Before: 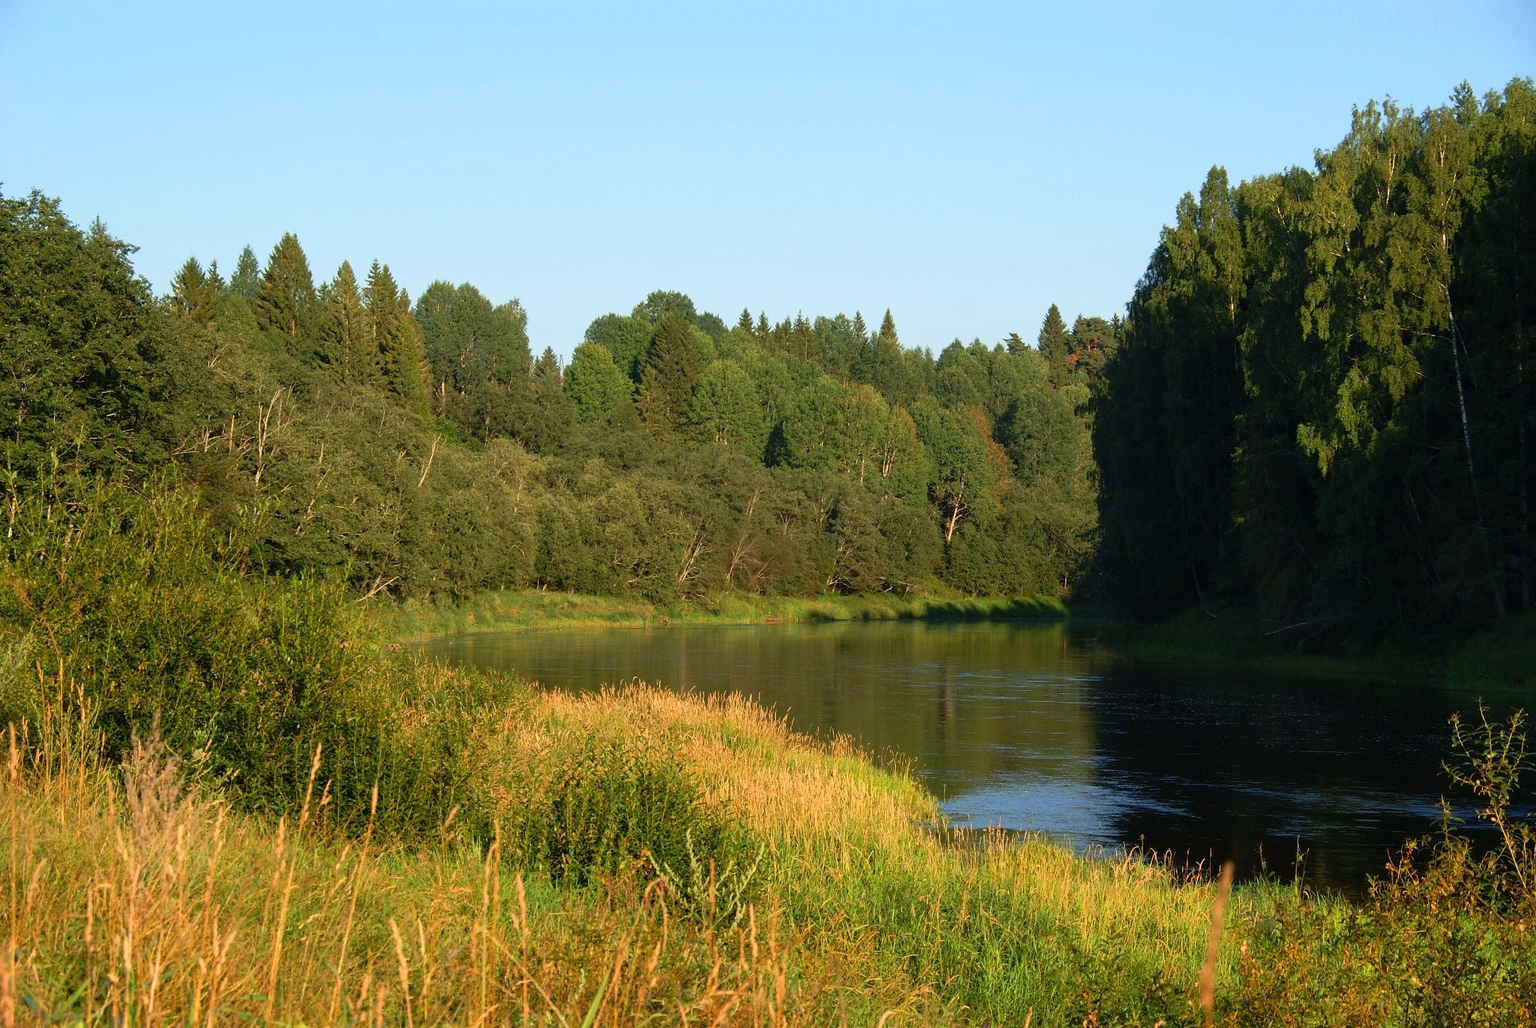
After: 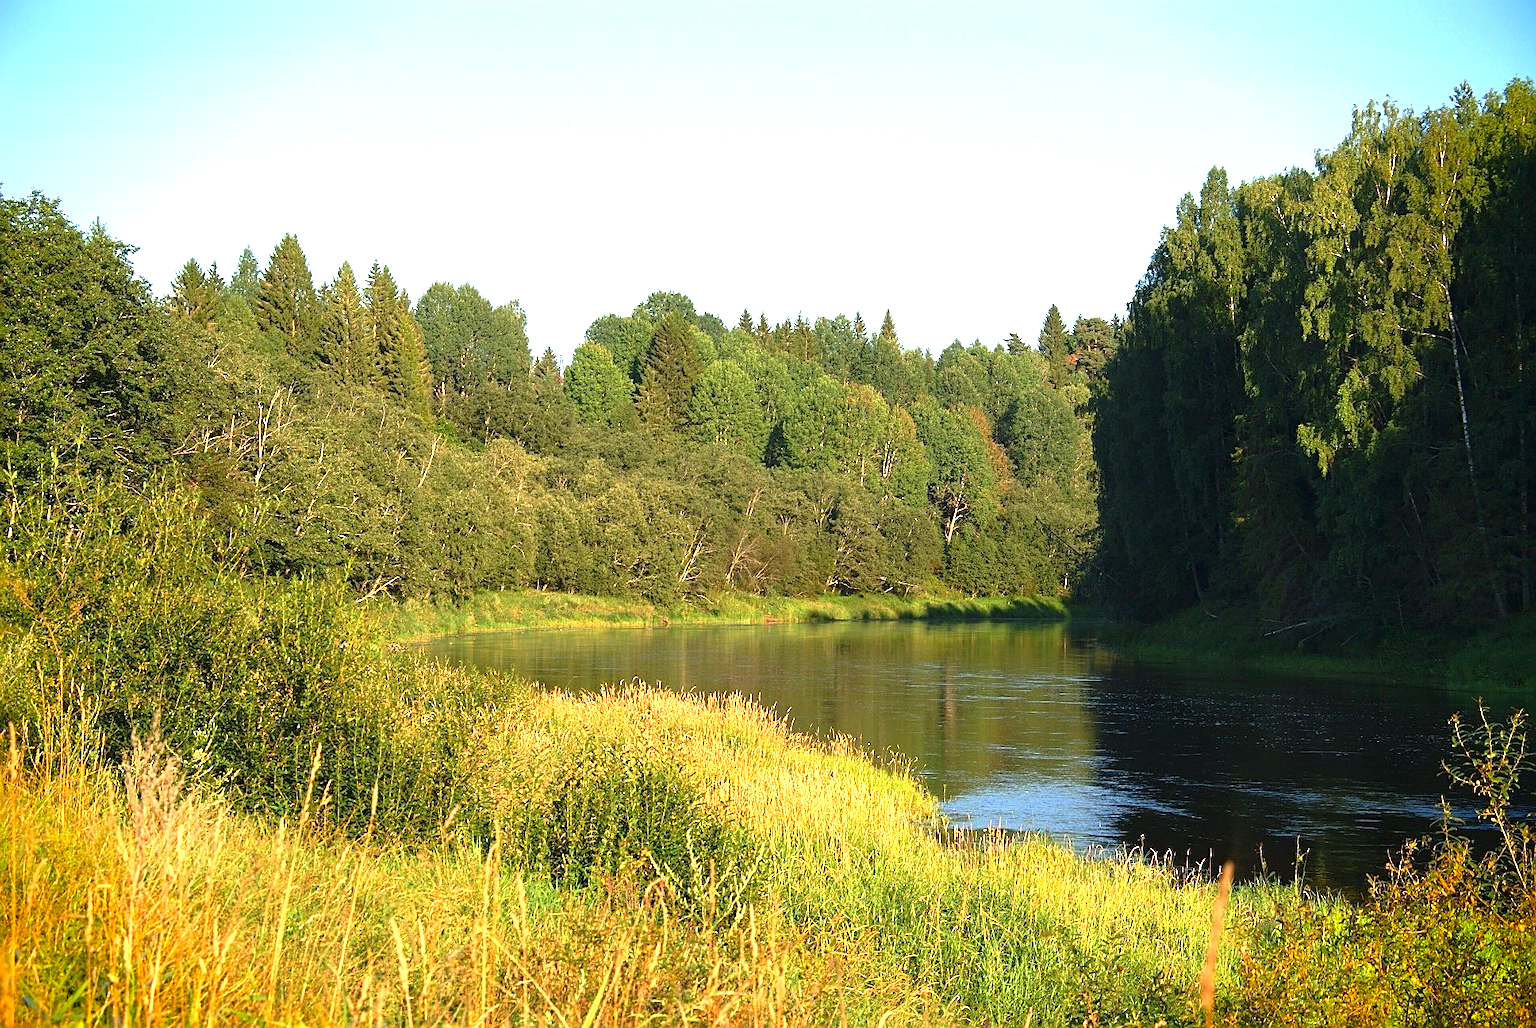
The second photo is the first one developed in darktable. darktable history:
exposure: black level correction 0, exposure 1.1 EV, compensate highlight preservation false
sharpen: on, module defaults
vignetting: fall-off start 88.94%, fall-off radius 43.87%, saturation 0.368, center (-0.013, 0), width/height ratio 1.161
